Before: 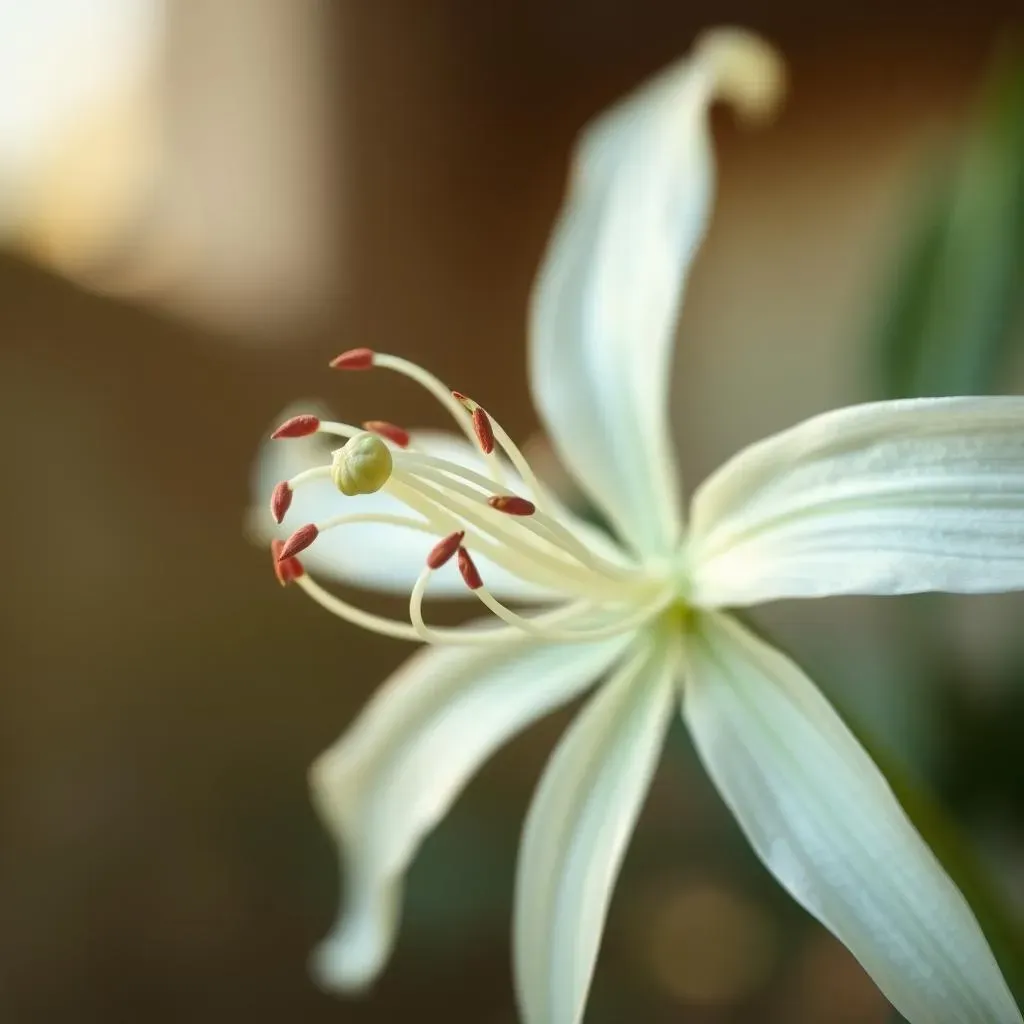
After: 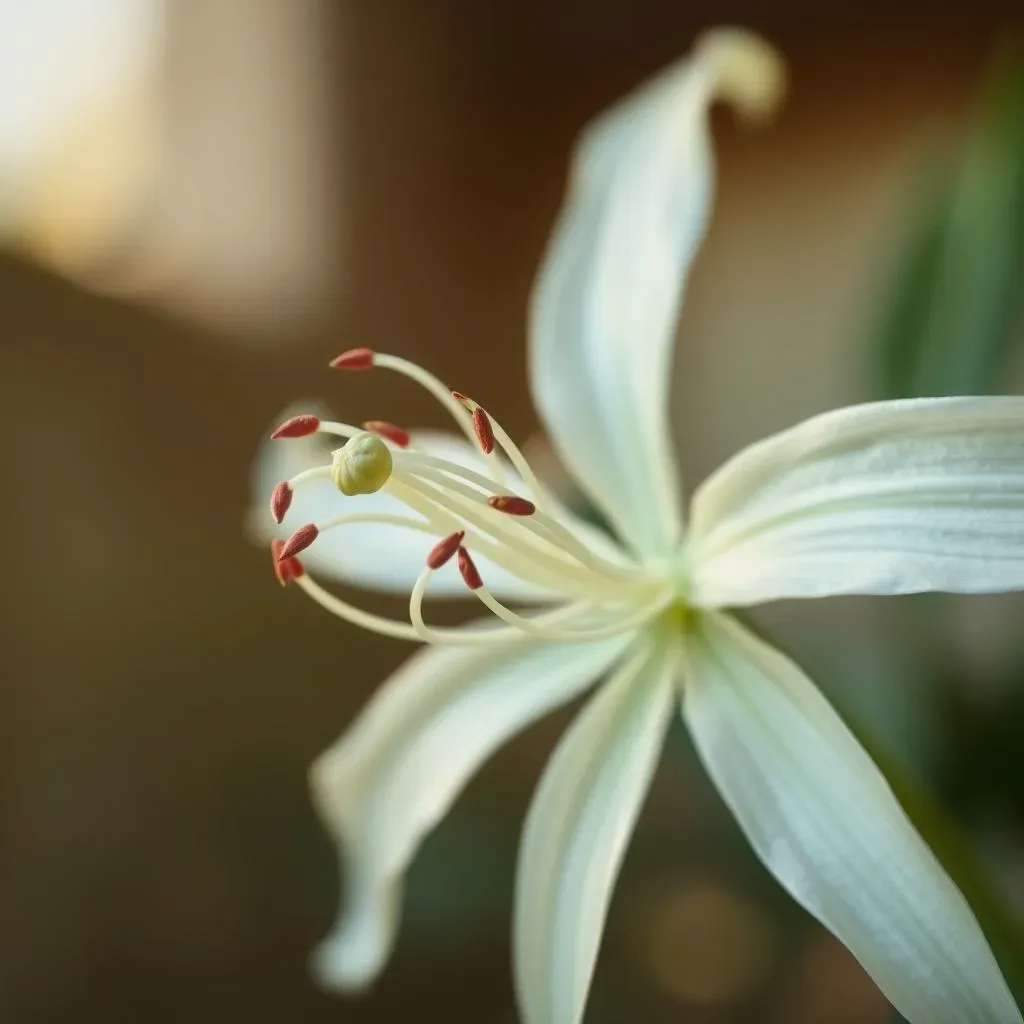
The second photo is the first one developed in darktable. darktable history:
tone equalizer: on, module defaults
exposure: exposure -0.177 EV, compensate highlight preservation false
